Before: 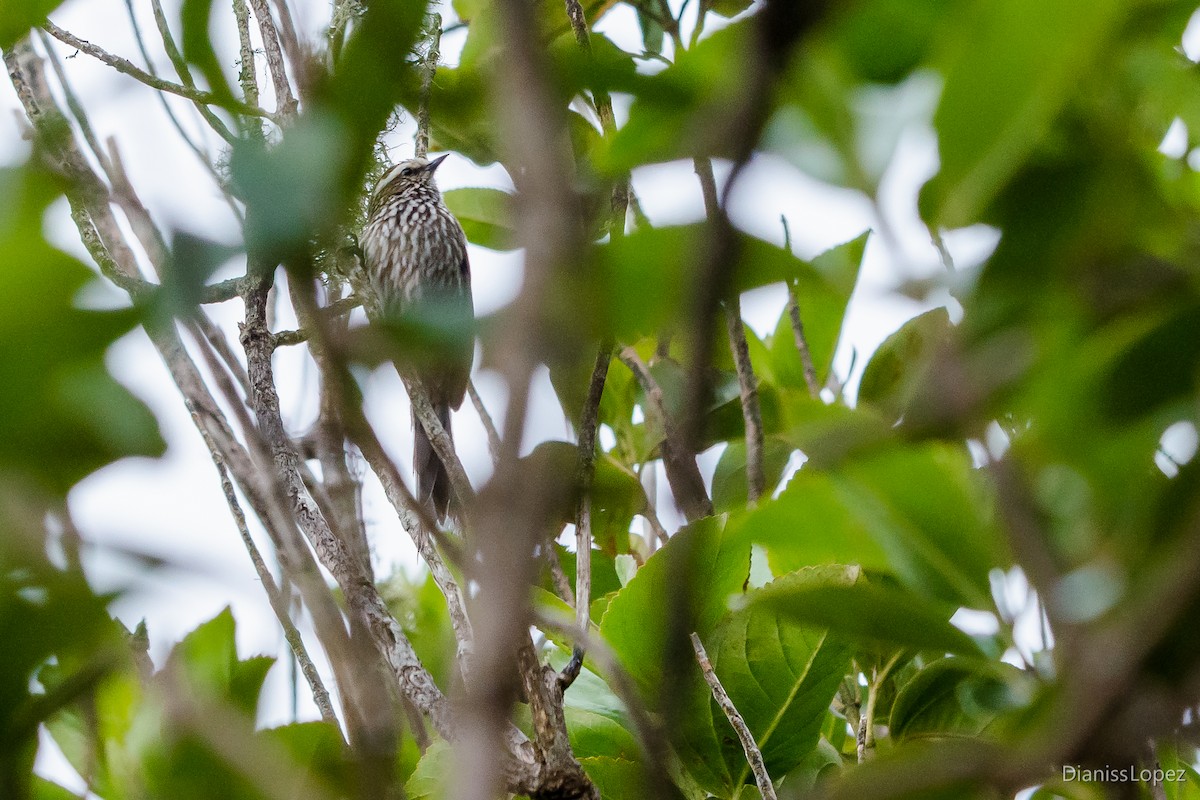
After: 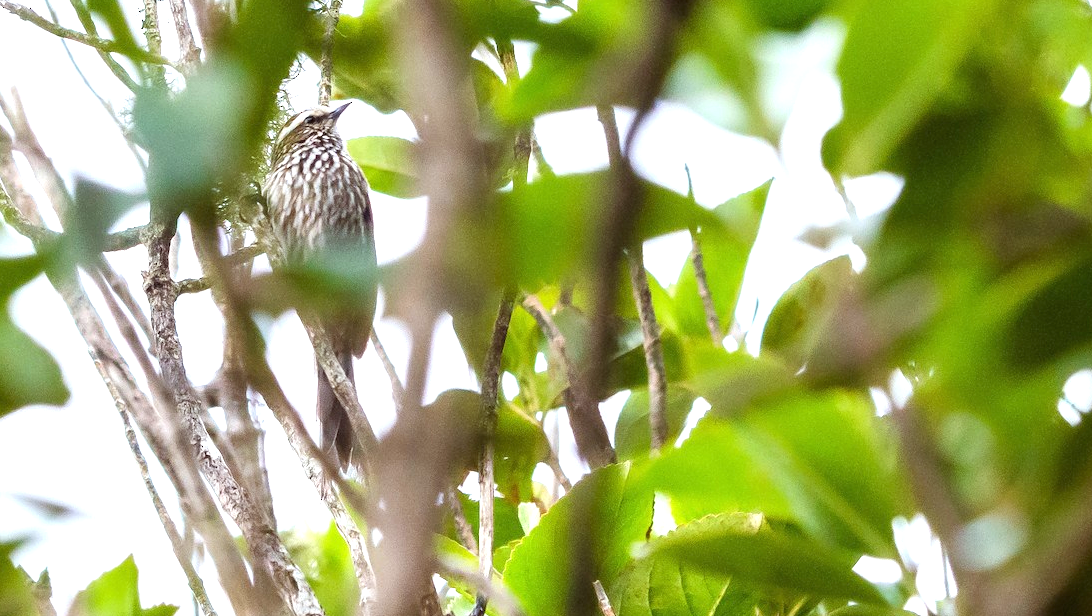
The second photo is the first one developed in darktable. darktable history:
exposure: black level correction 0, exposure 1.1 EV, compensate highlight preservation false
crop: left 8.155%, top 6.611%, bottom 15.385%
color balance: mode lift, gamma, gain (sRGB), lift [1, 1.049, 1, 1]
